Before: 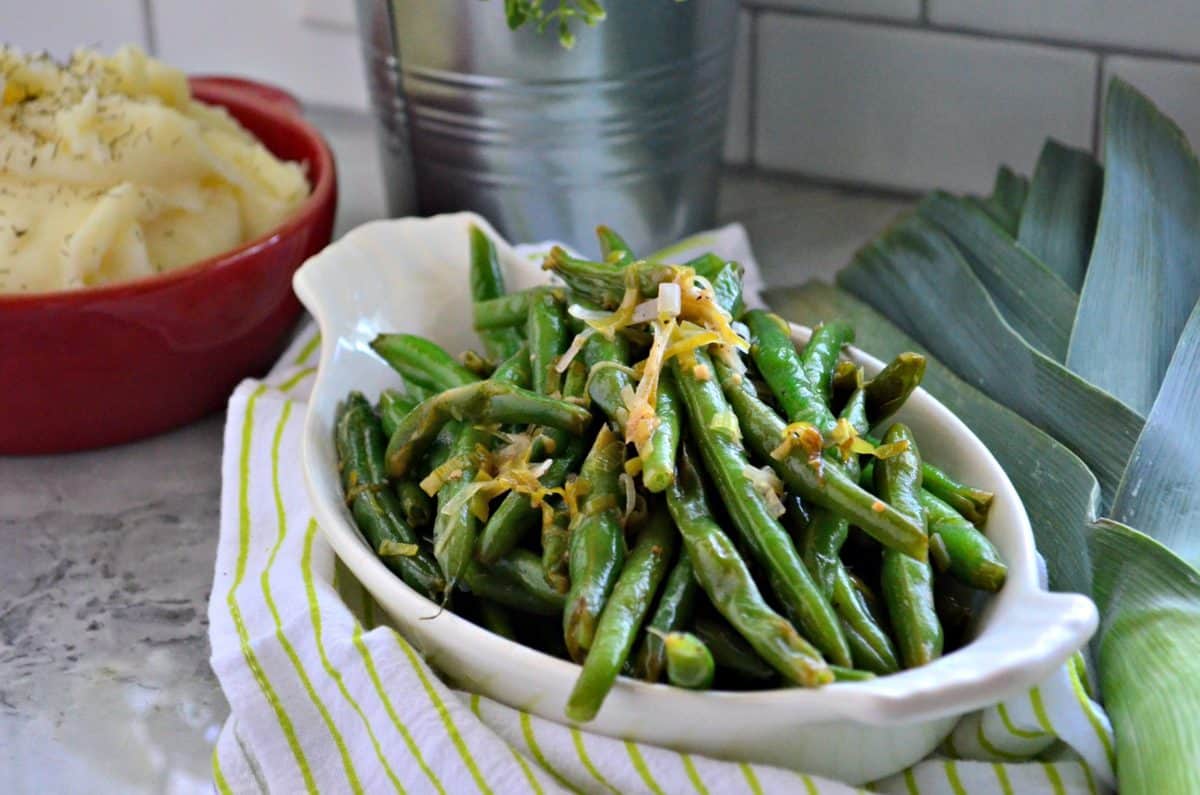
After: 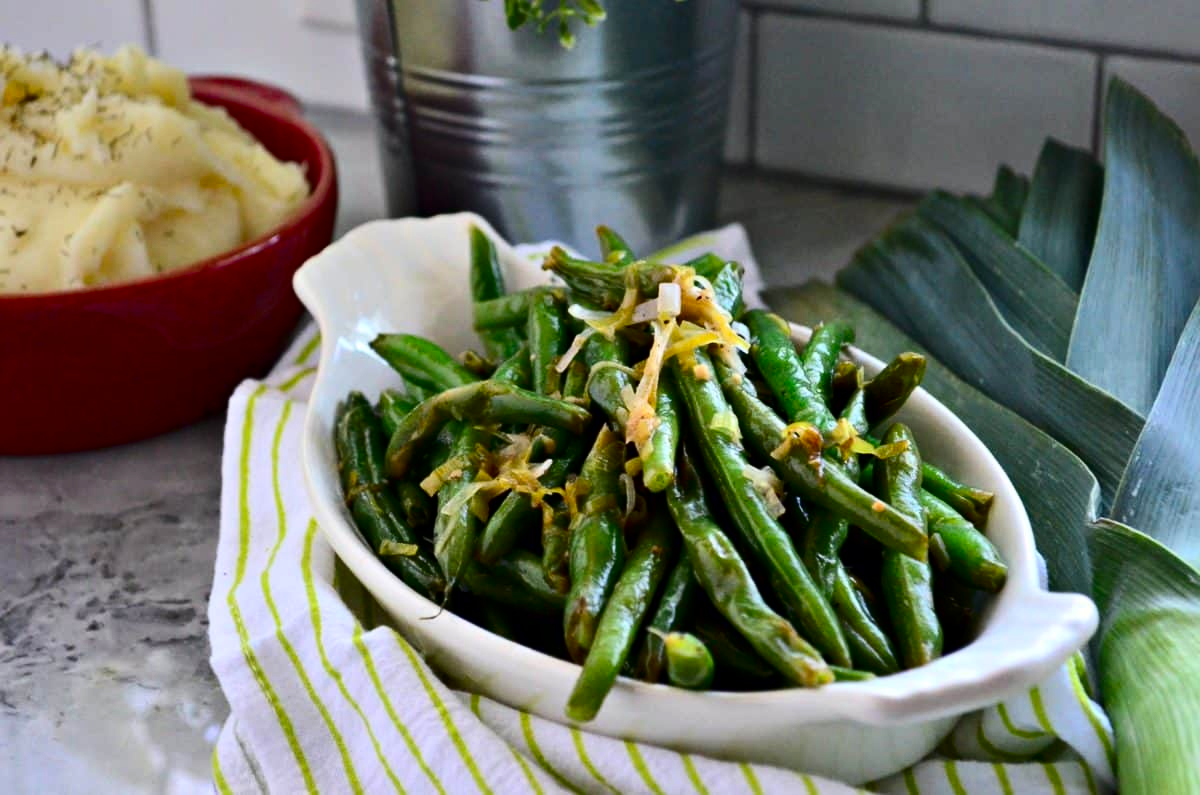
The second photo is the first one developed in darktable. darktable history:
contrast brightness saturation: contrast 0.204, brightness -0.103, saturation 0.103
